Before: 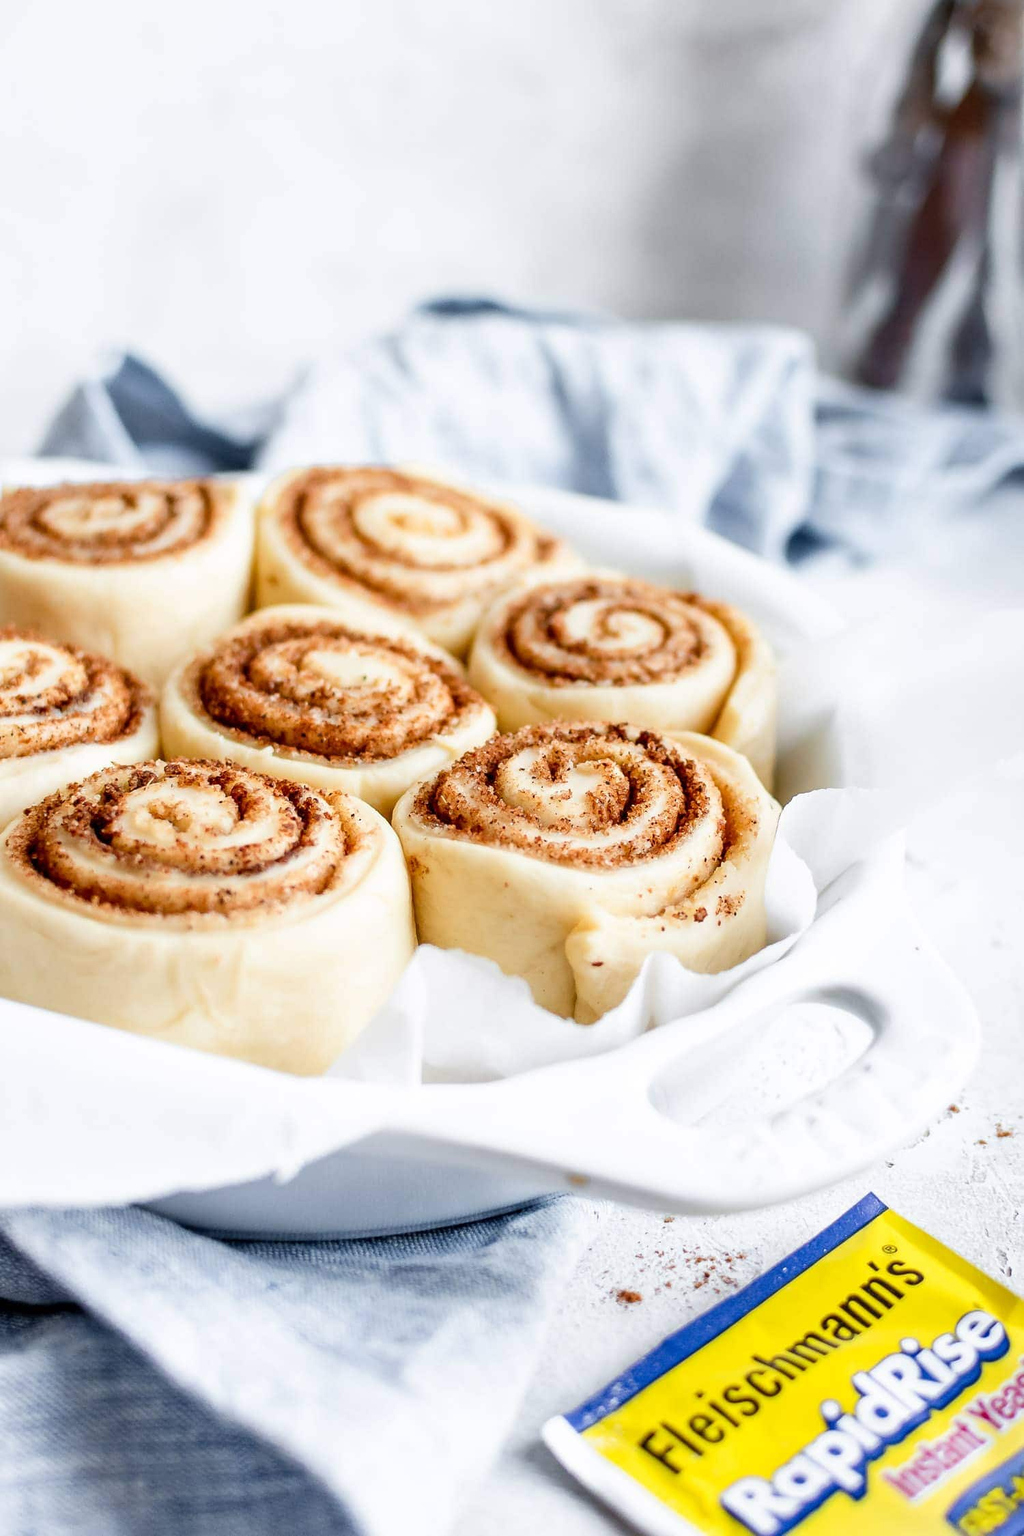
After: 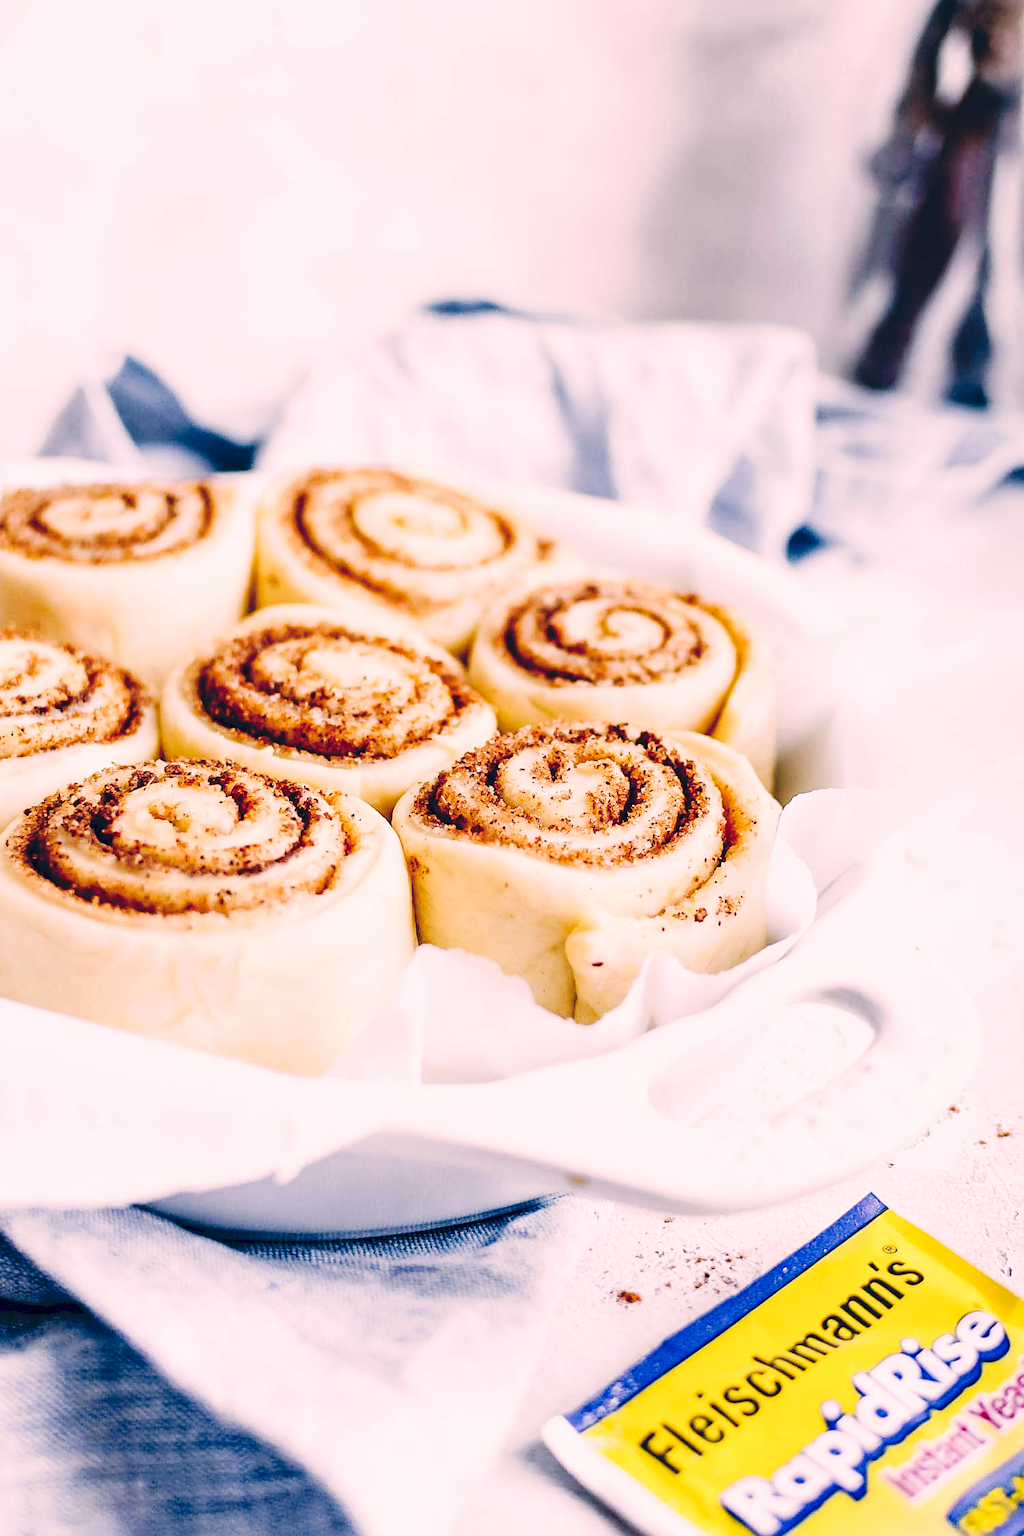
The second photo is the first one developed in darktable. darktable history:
tone curve: curves: ch0 [(0, 0) (0.003, 0.075) (0.011, 0.079) (0.025, 0.079) (0.044, 0.082) (0.069, 0.085) (0.1, 0.089) (0.136, 0.096) (0.177, 0.105) (0.224, 0.14) (0.277, 0.202) (0.335, 0.304) (0.399, 0.417) (0.468, 0.521) (0.543, 0.636) (0.623, 0.726) (0.709, 0.801) (0.801, 0.878) (0.898, 0.927) (1, 1)], preserve colors none
haze removal: compatibility mode true, adaptive false
sharpen: amount 0.209
color correction: highlights a* 14.27, highlights b* 5.63, shadows a* -5.42, shadows b* -15.75, saturation 0.85
